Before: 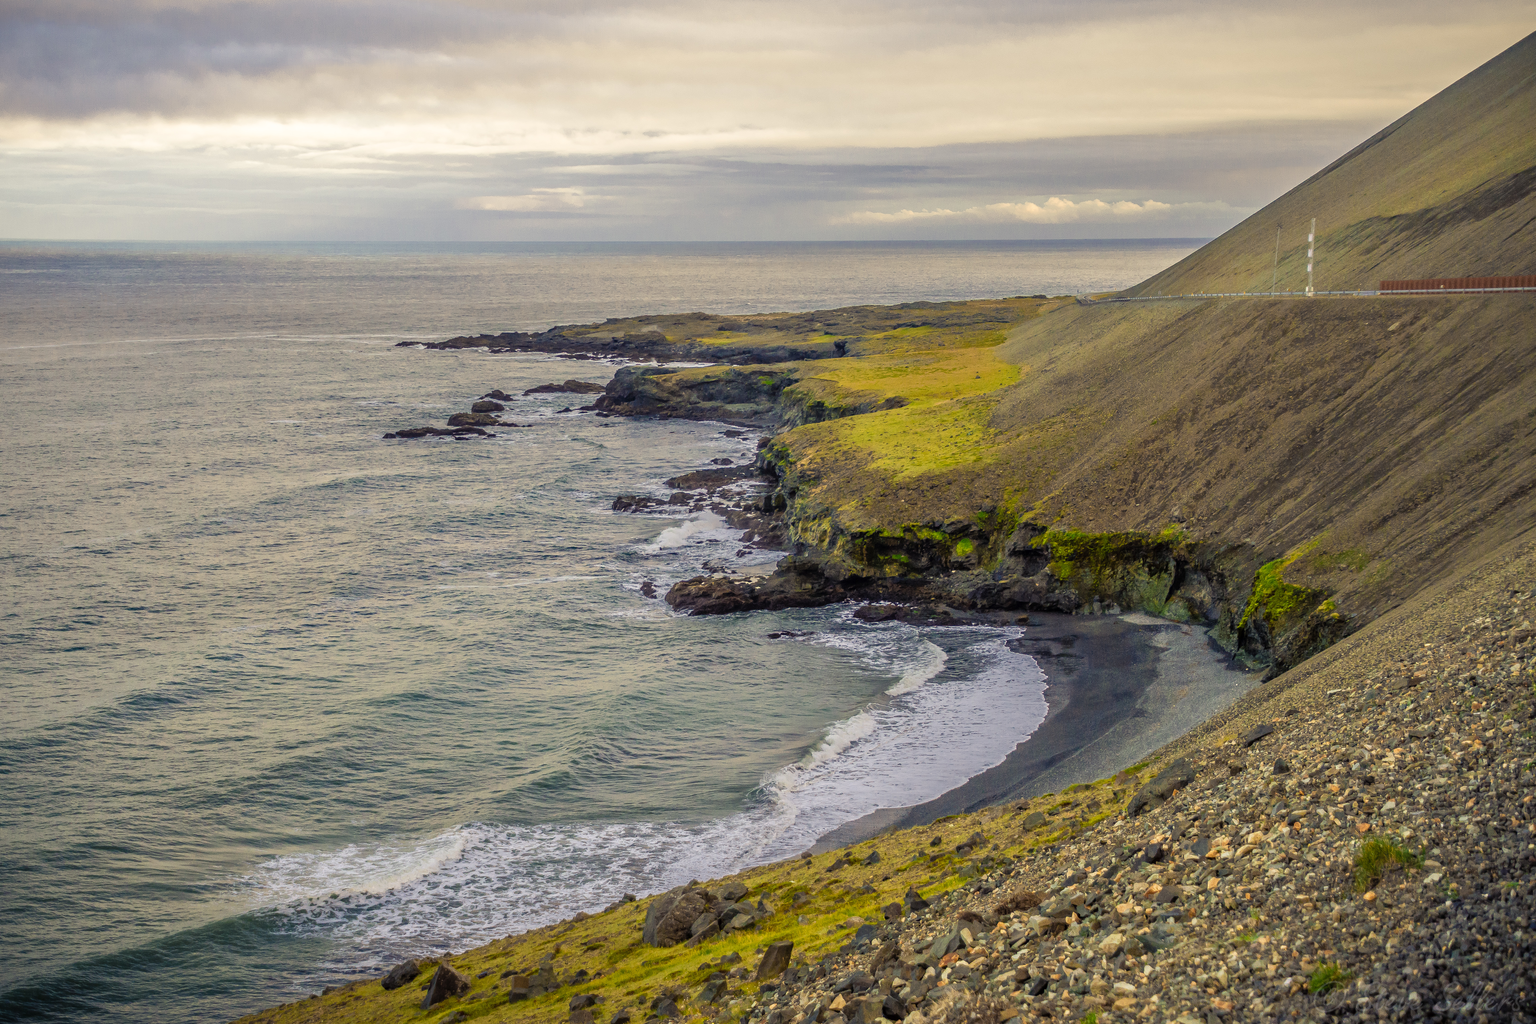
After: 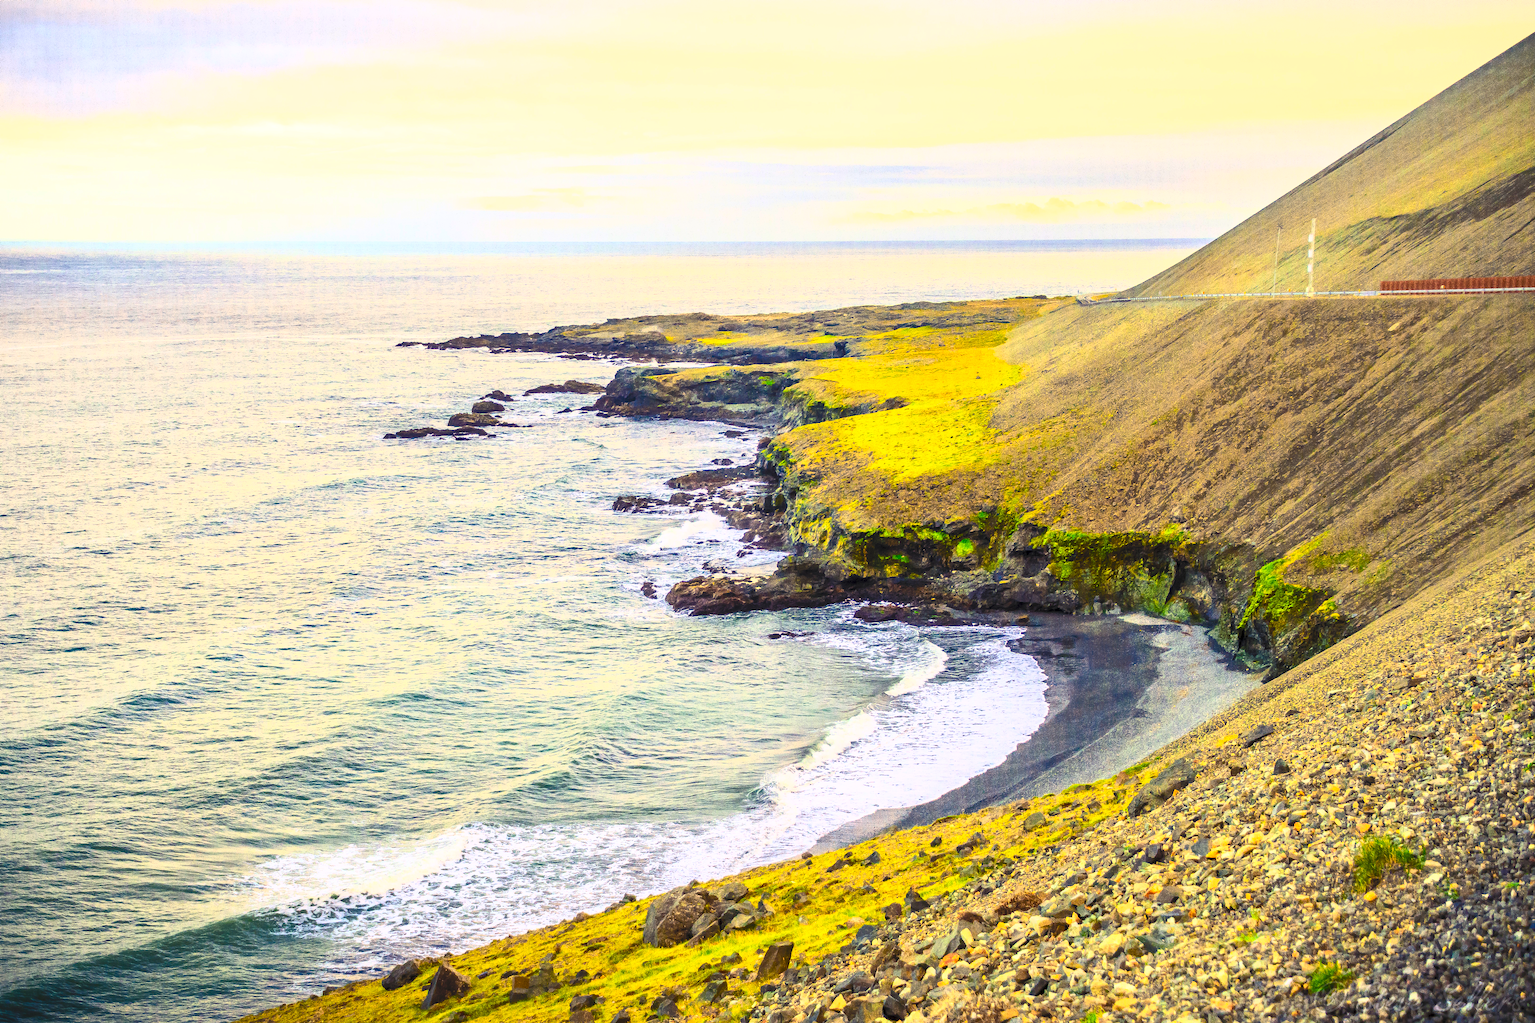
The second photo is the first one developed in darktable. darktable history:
exposure: black level correction 0.001, compensate exposure bias true, compensate highlight preservation false
contrast brightness saturation: contrast 0.997, brightness 0.997, saturation 0.985
